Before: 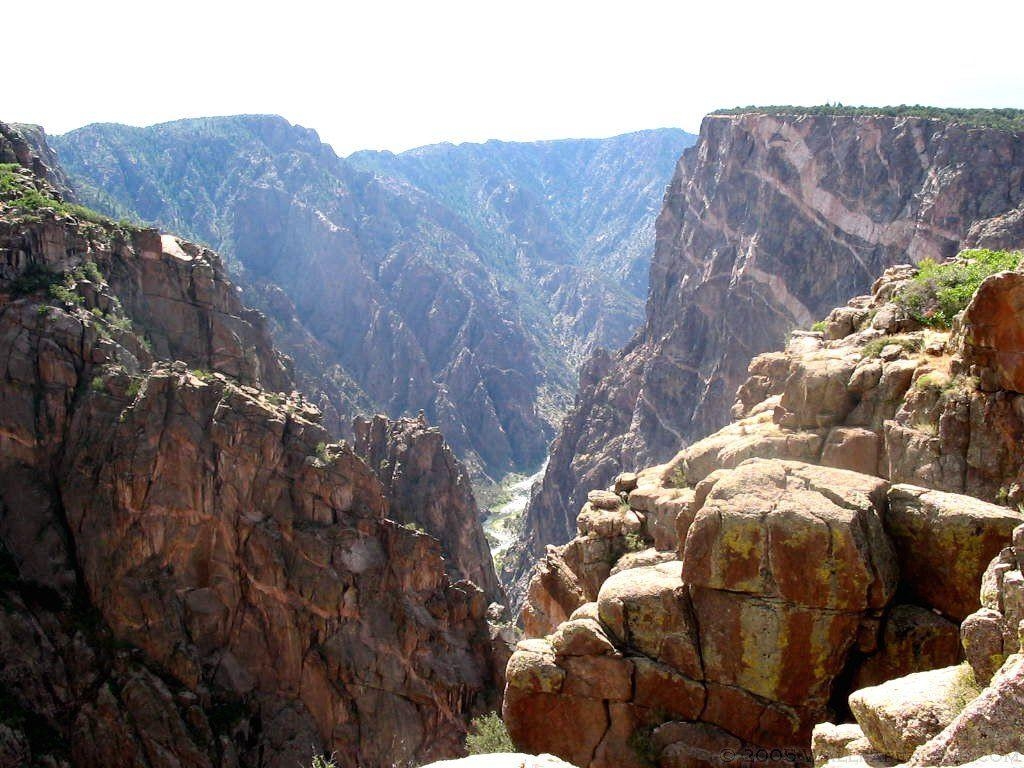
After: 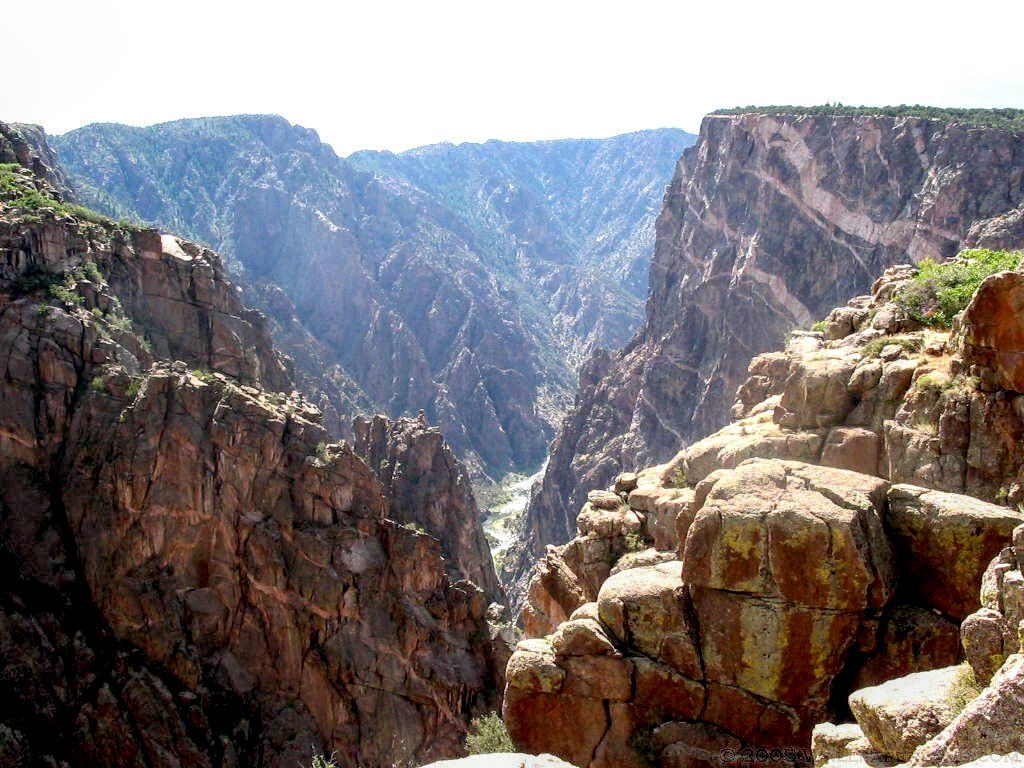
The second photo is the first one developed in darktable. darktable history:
exposure: black level correction 0.005, exposure 0.016 EV, compensate highlight preservation false
local contrast: on, module defaults
